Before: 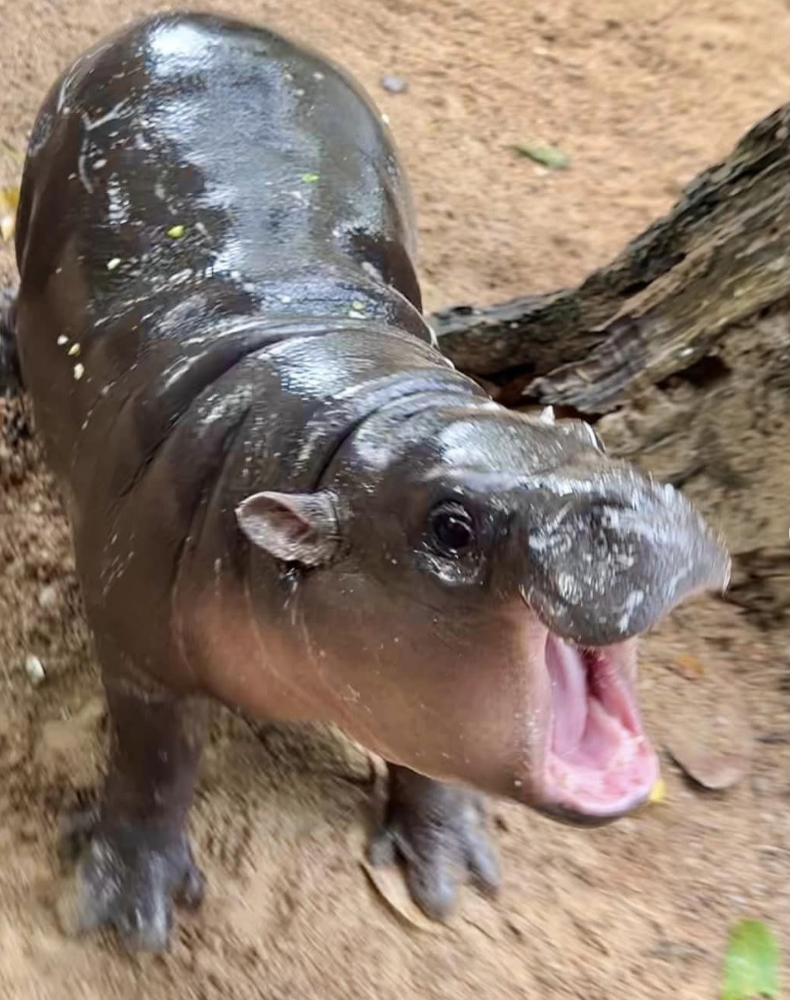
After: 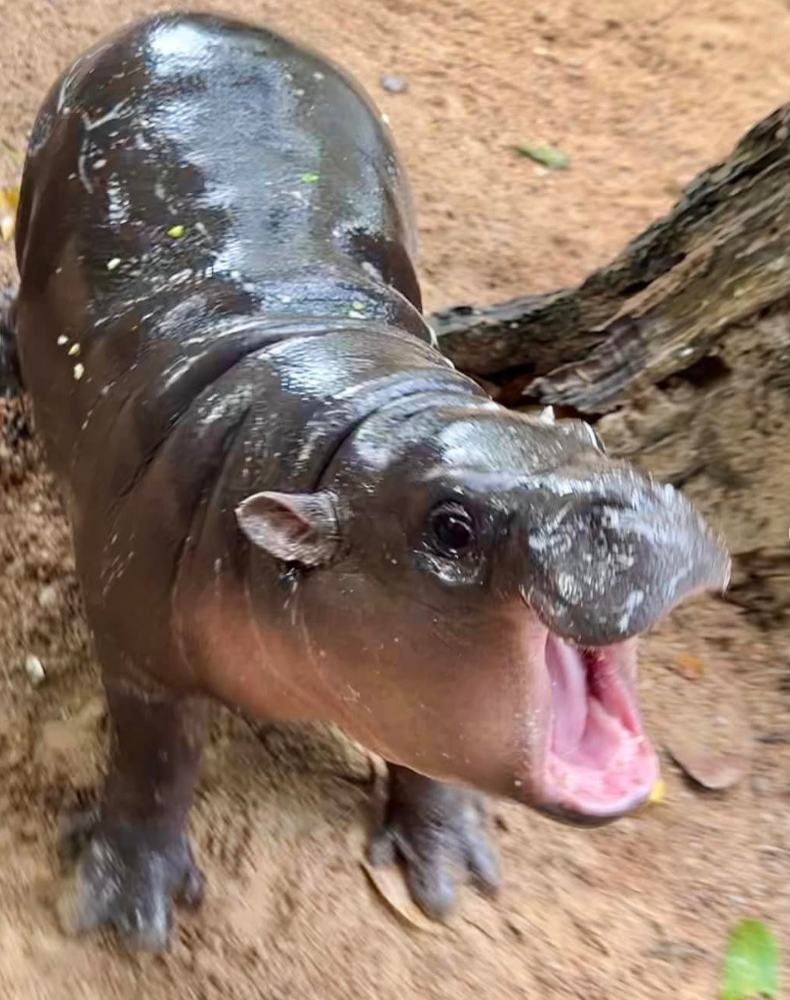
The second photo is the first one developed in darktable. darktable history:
contrast brightness saturation: contrast 0.046
